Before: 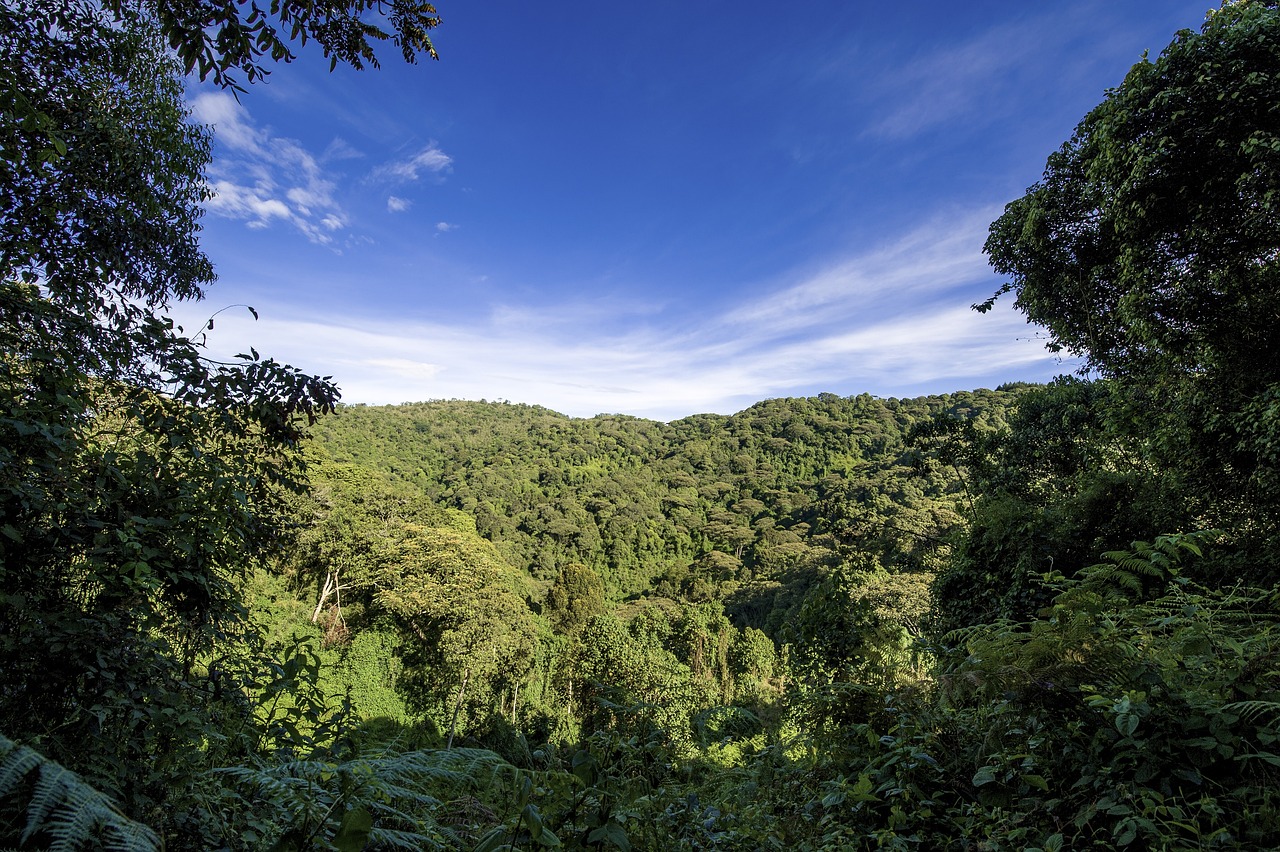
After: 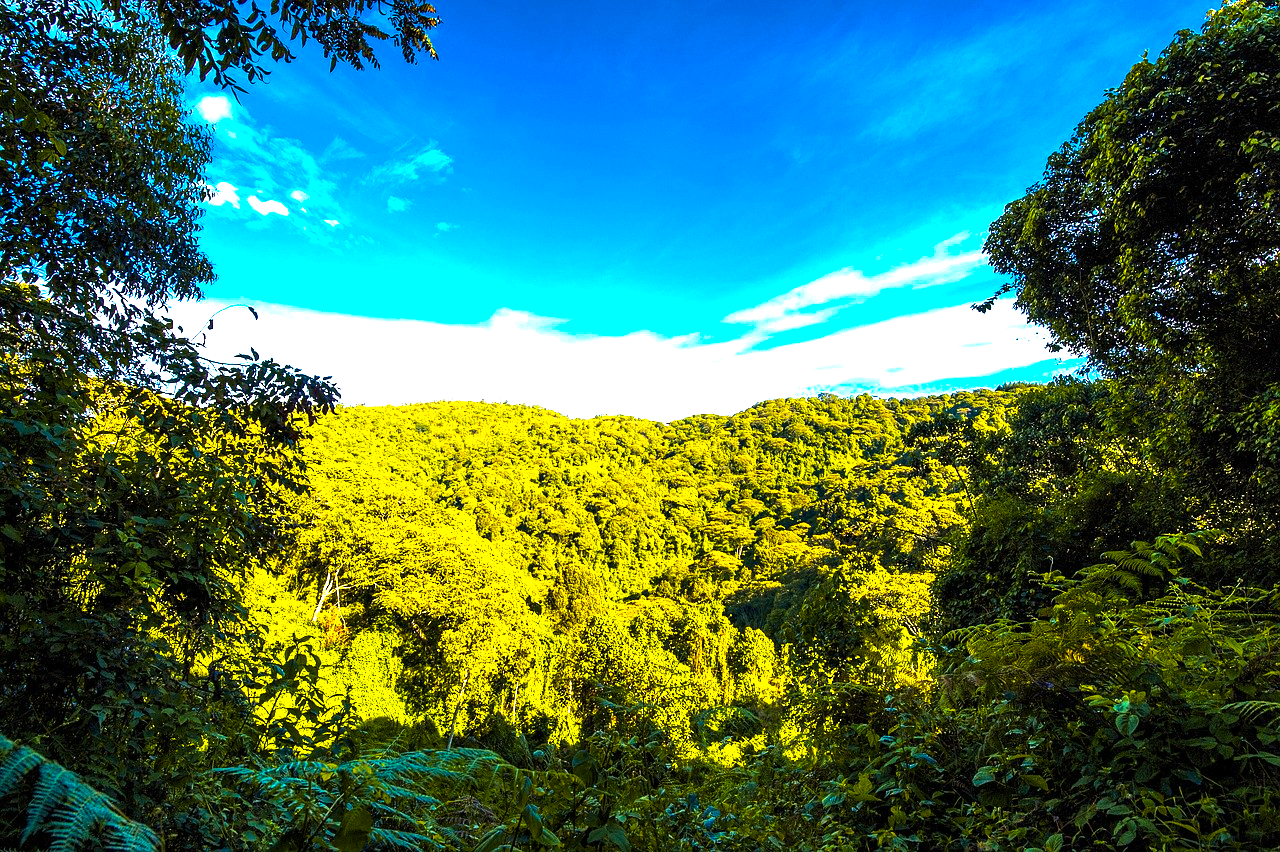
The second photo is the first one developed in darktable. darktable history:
exposure: exposure 0.496 EV, compensate highlight preservation false
color balance rgb: linear chroma grading › highlights 100%, linear chroma grading › global chroma 23.41%, perceptual saturation grading › global saturation 35.38%, hue shift -10.68°, perceptual brilliance grading › highlights 47.25%, perceptual brilliance grading › mid-tones 22.2%, perceptual brilliance grading › shadows -5.93%
velvia: strength 29%
